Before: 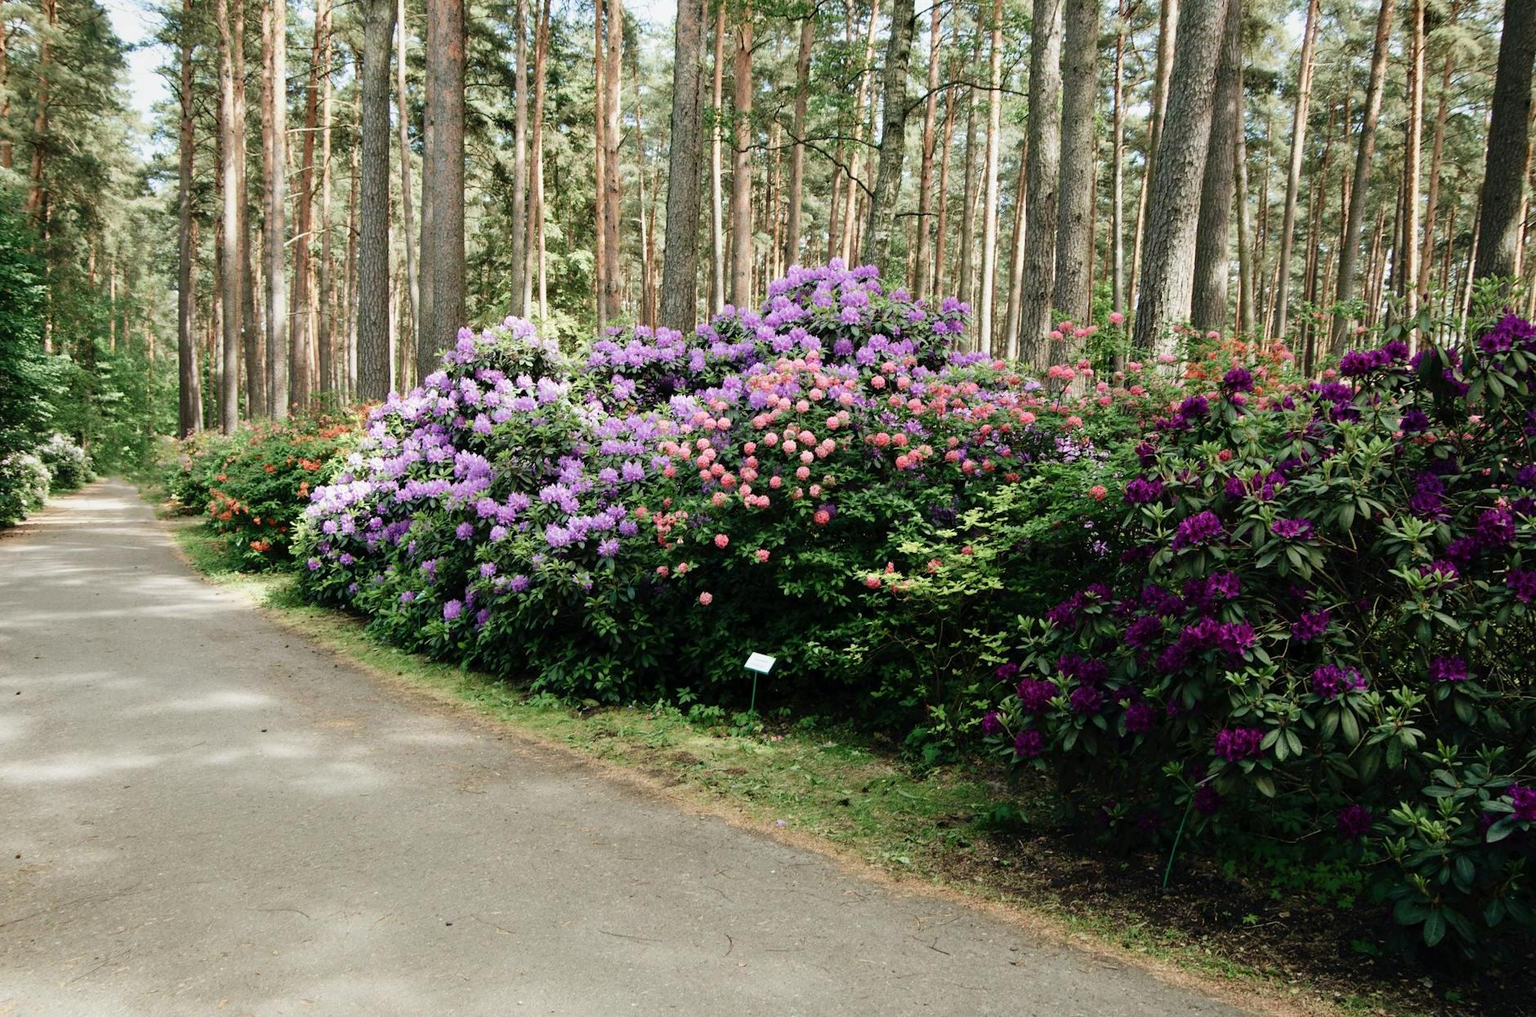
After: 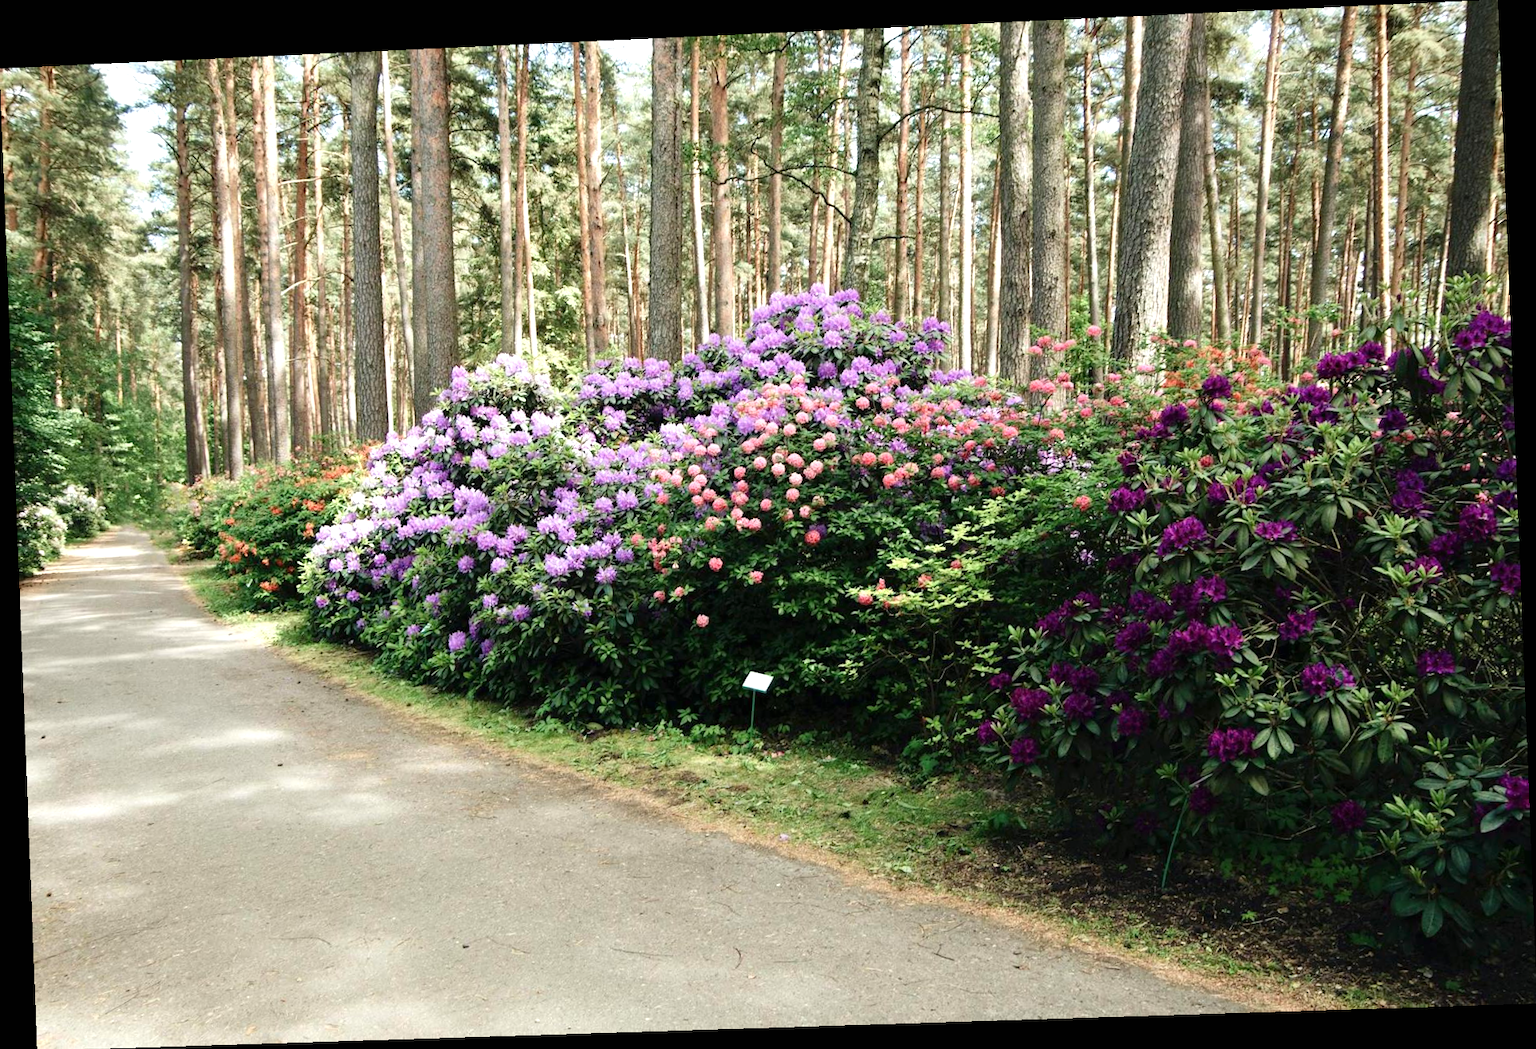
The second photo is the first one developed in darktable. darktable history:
rotate and perspective: rotation -2.22°, lens shift (horizontal) -0.022, automatic cropping off
exposure: black level correction 0, exposure 0.5 EV, compensate exposure bias true, compensate highlight preservation false
